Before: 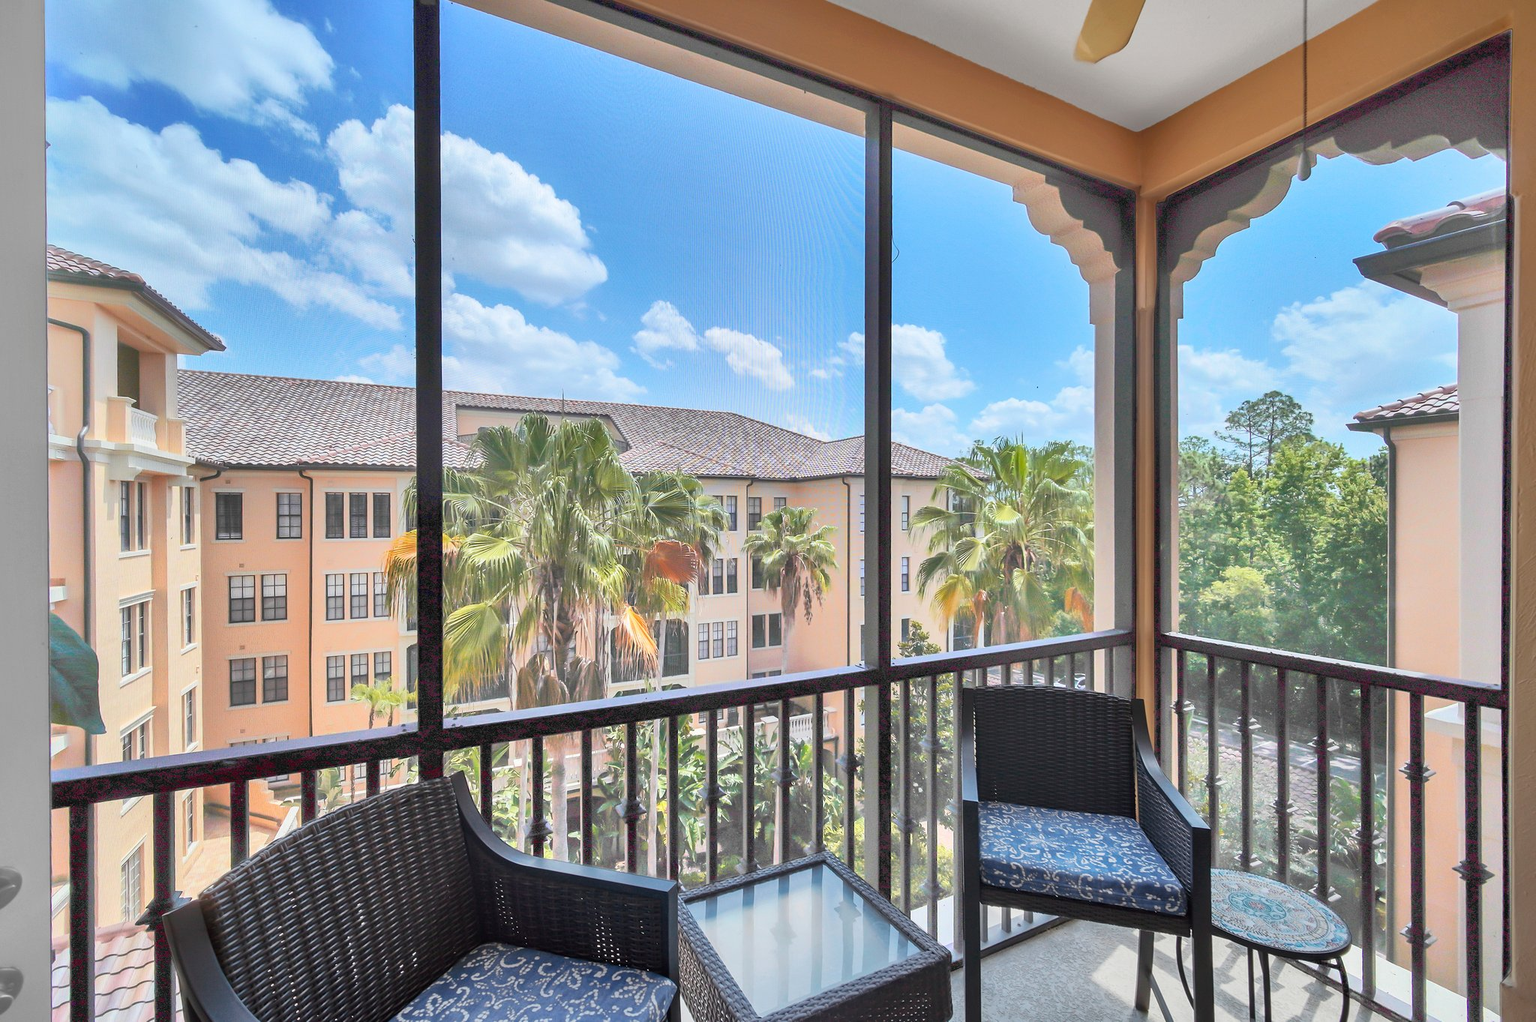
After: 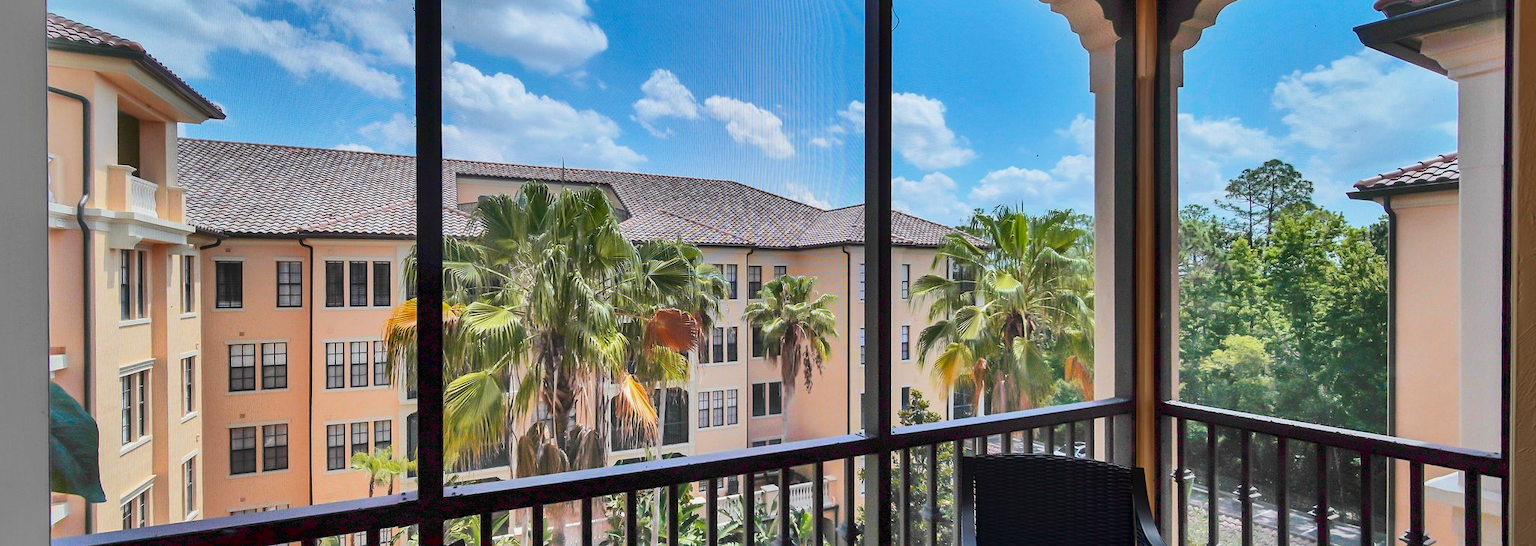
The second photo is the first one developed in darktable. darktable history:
contrast brightness saturation: contrast 0.13, brightness -0.24, saturation 0.138
shadows and highlights: shadows -20.45, white point adjustment -1.91, highlights -35.14
crop and rotate: top 22.685%, bottom 23.824%
